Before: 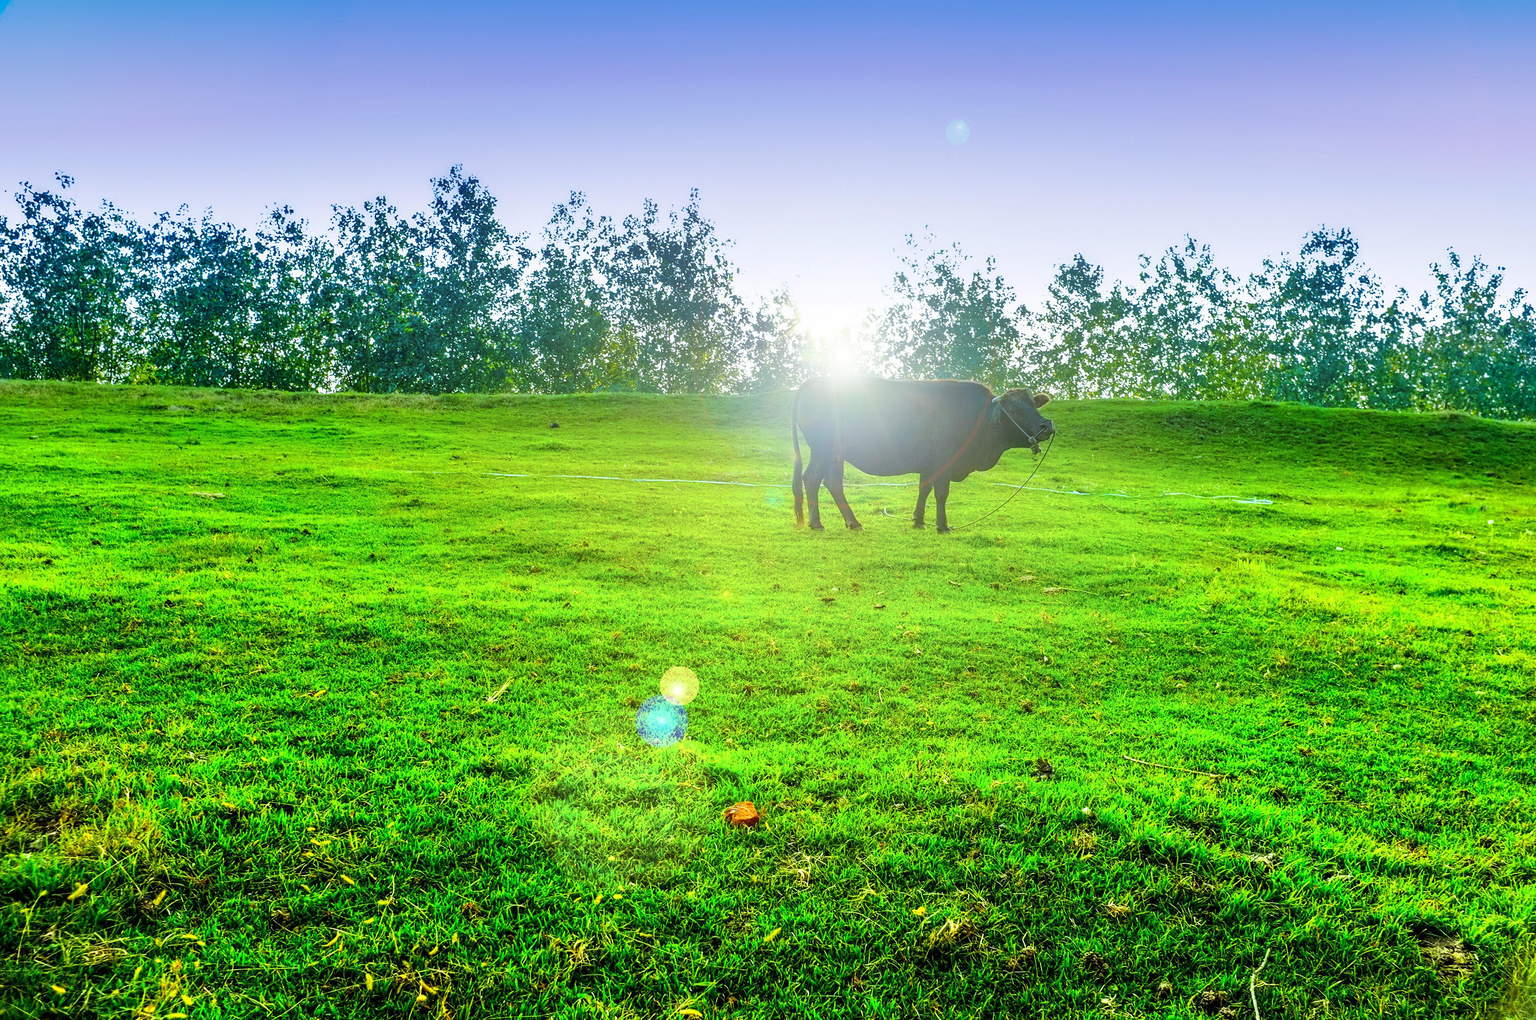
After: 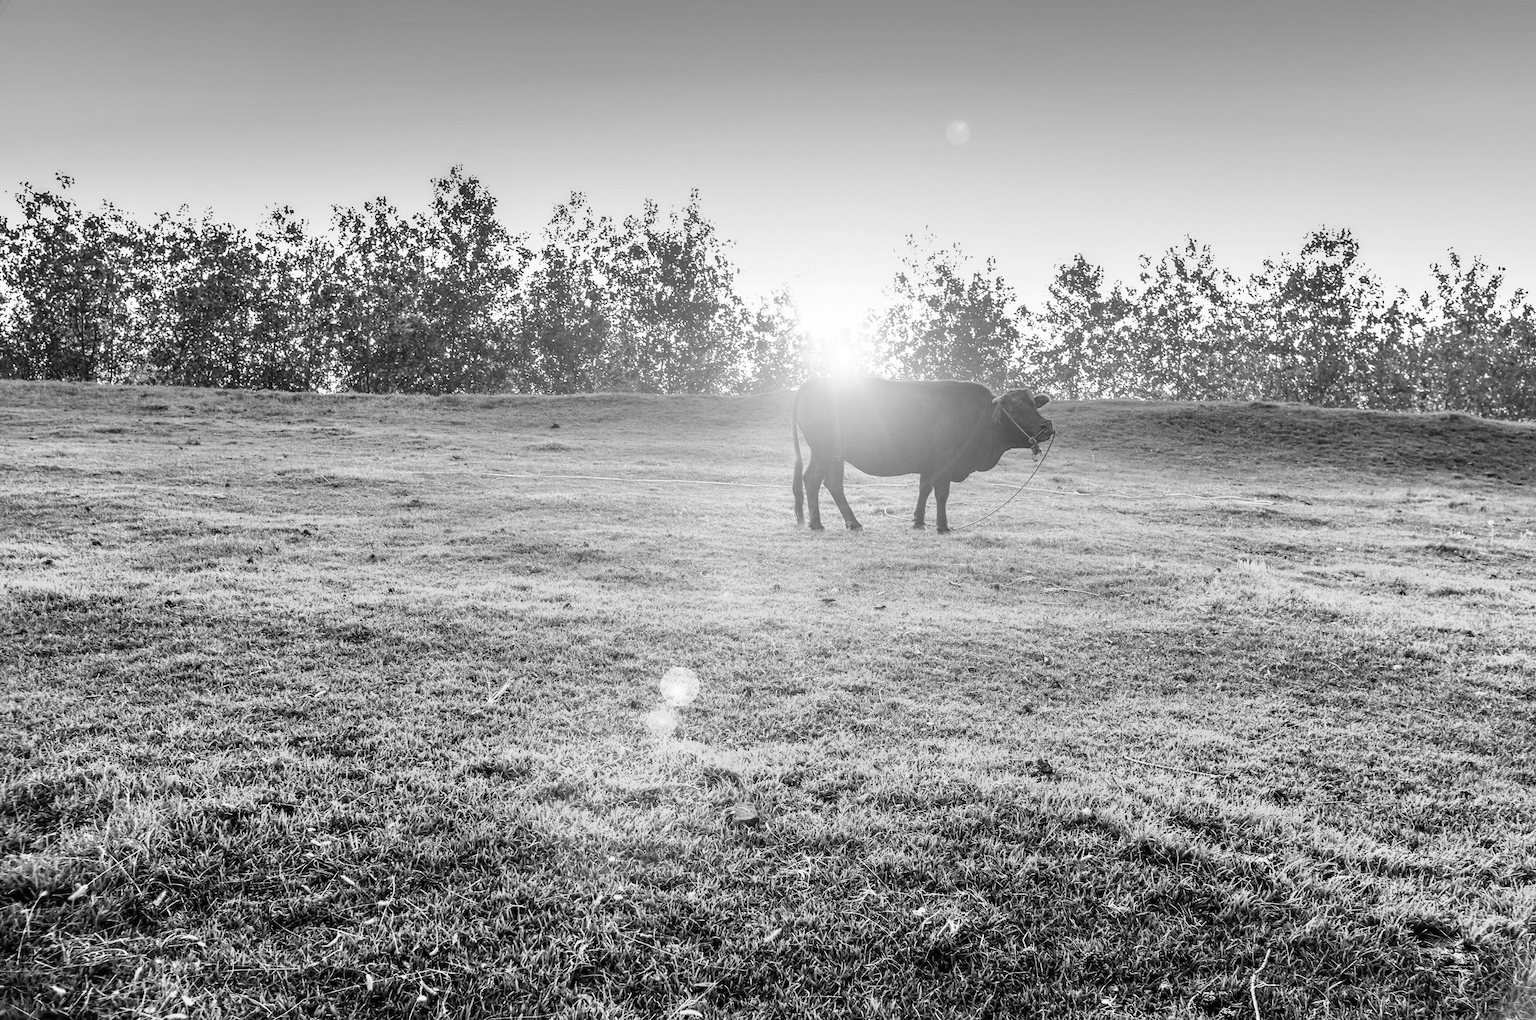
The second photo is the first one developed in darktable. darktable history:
monochrome: on, module defaults
color zones: mix -62.47%
